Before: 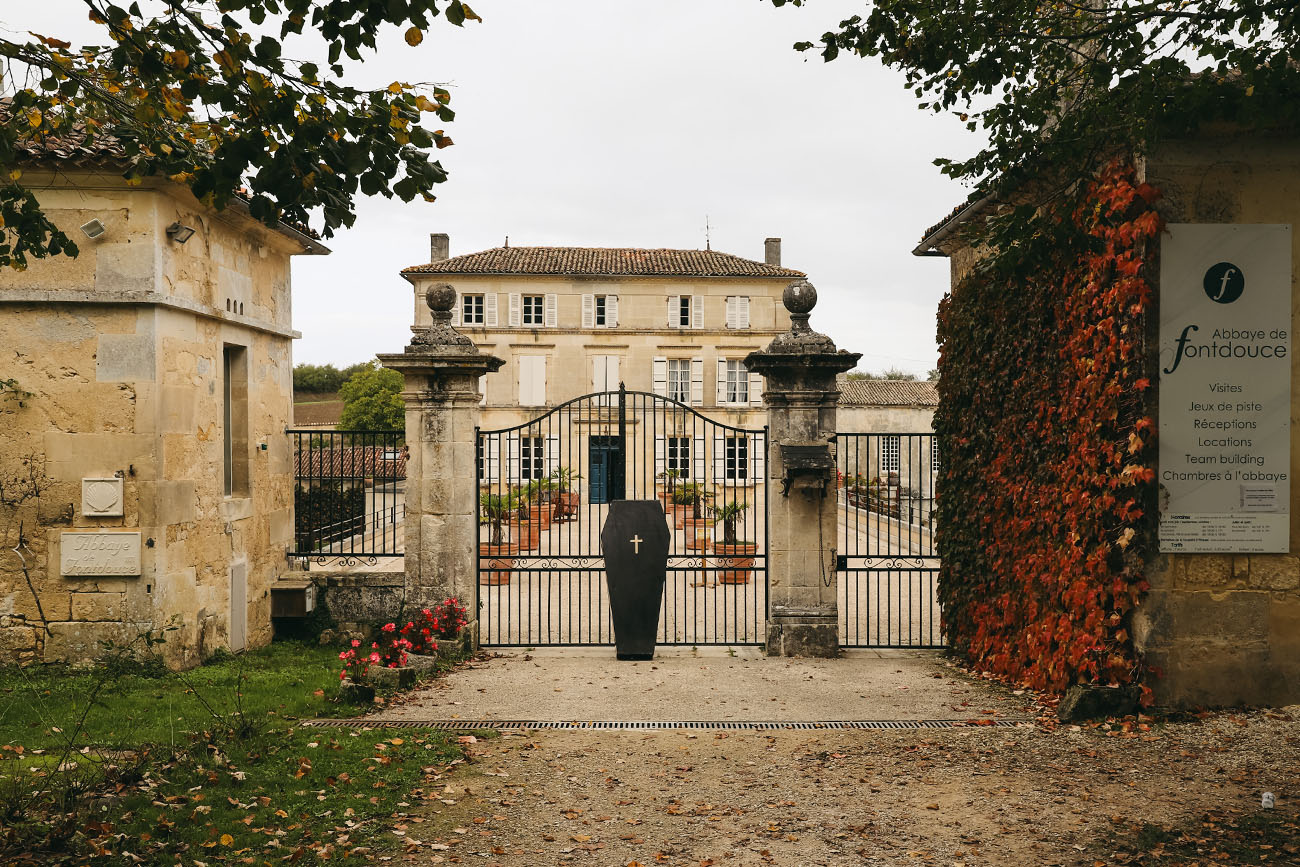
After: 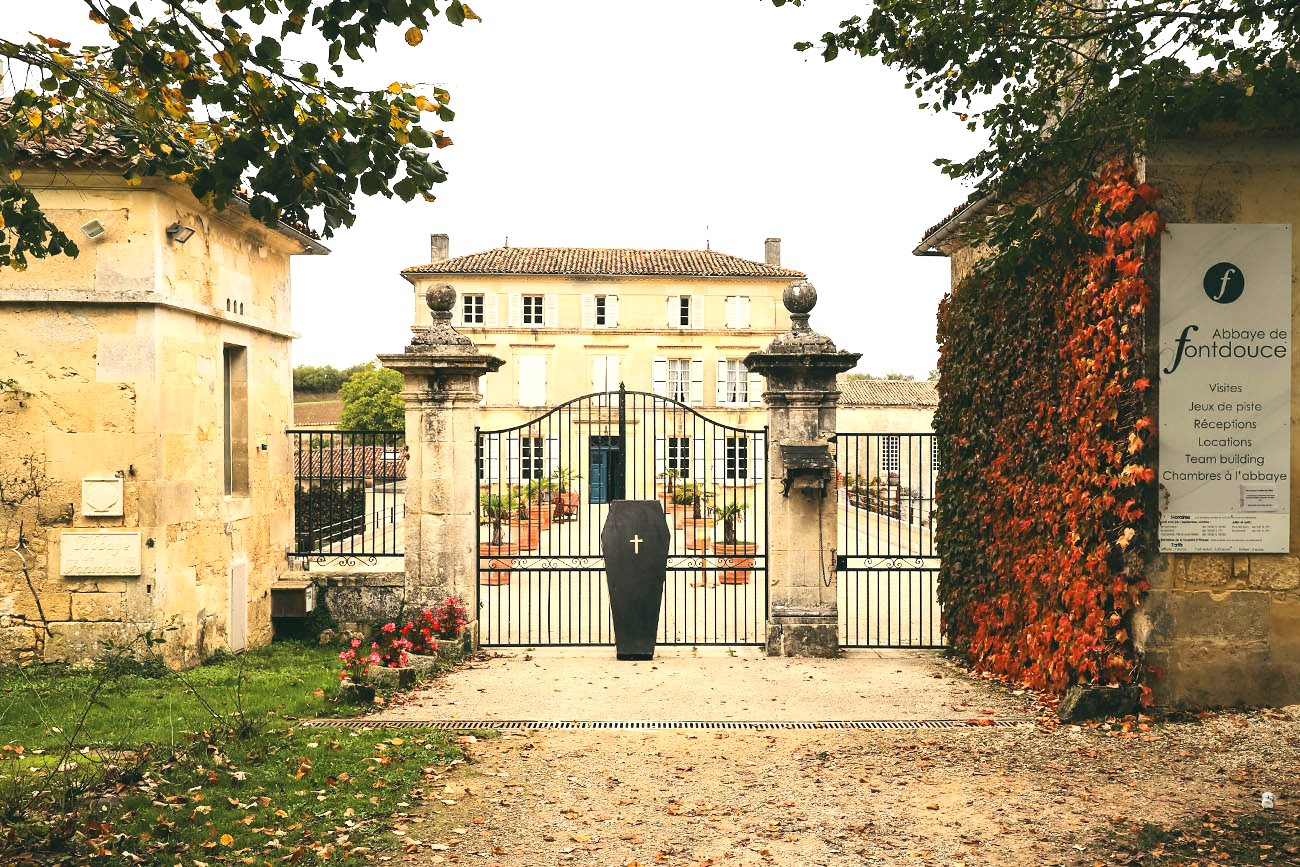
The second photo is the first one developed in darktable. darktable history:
contrast brightness saturation: contrast 0.2, brightness 0.15, saturation 0.14
exposure: black level correction 0, exposure 0.9 EV, compensate highlight preservation false
